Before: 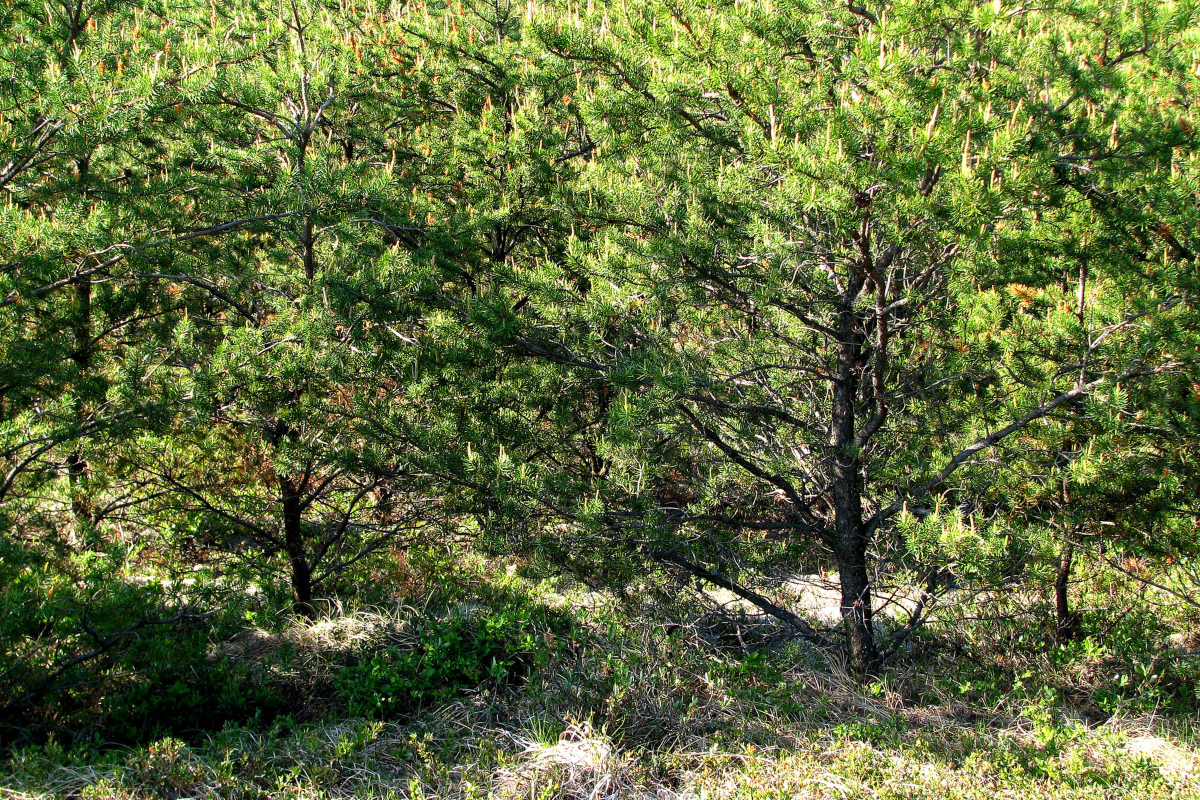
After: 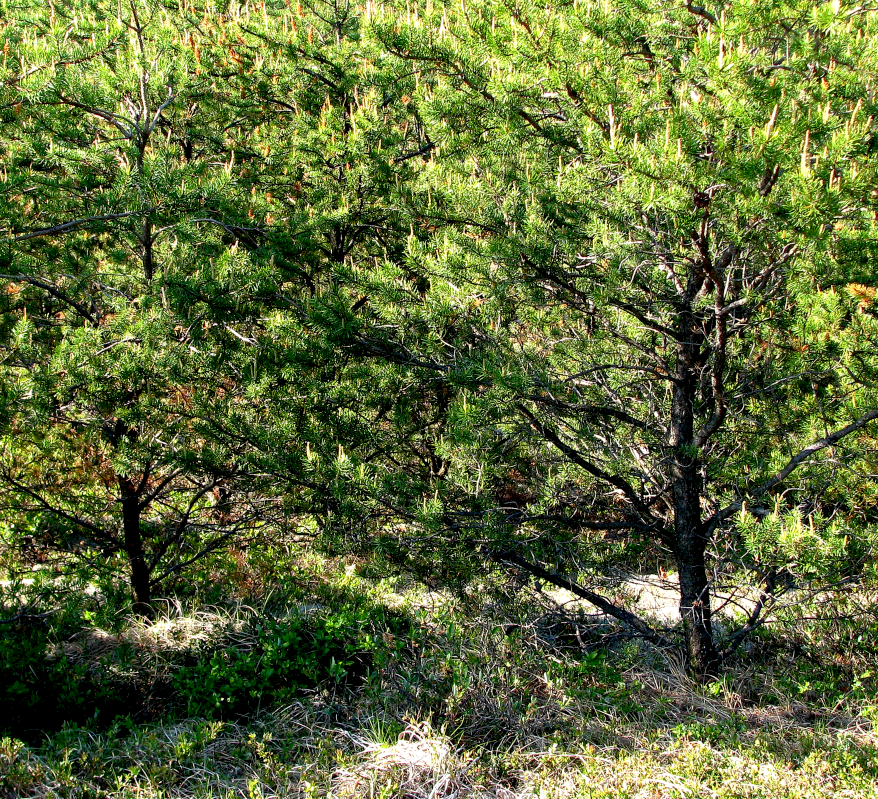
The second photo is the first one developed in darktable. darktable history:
exposure: black level correction 0.007, exposure 0.093 EV, compensate highlight preservation false
crop: left 13.443%, right 13.31%
